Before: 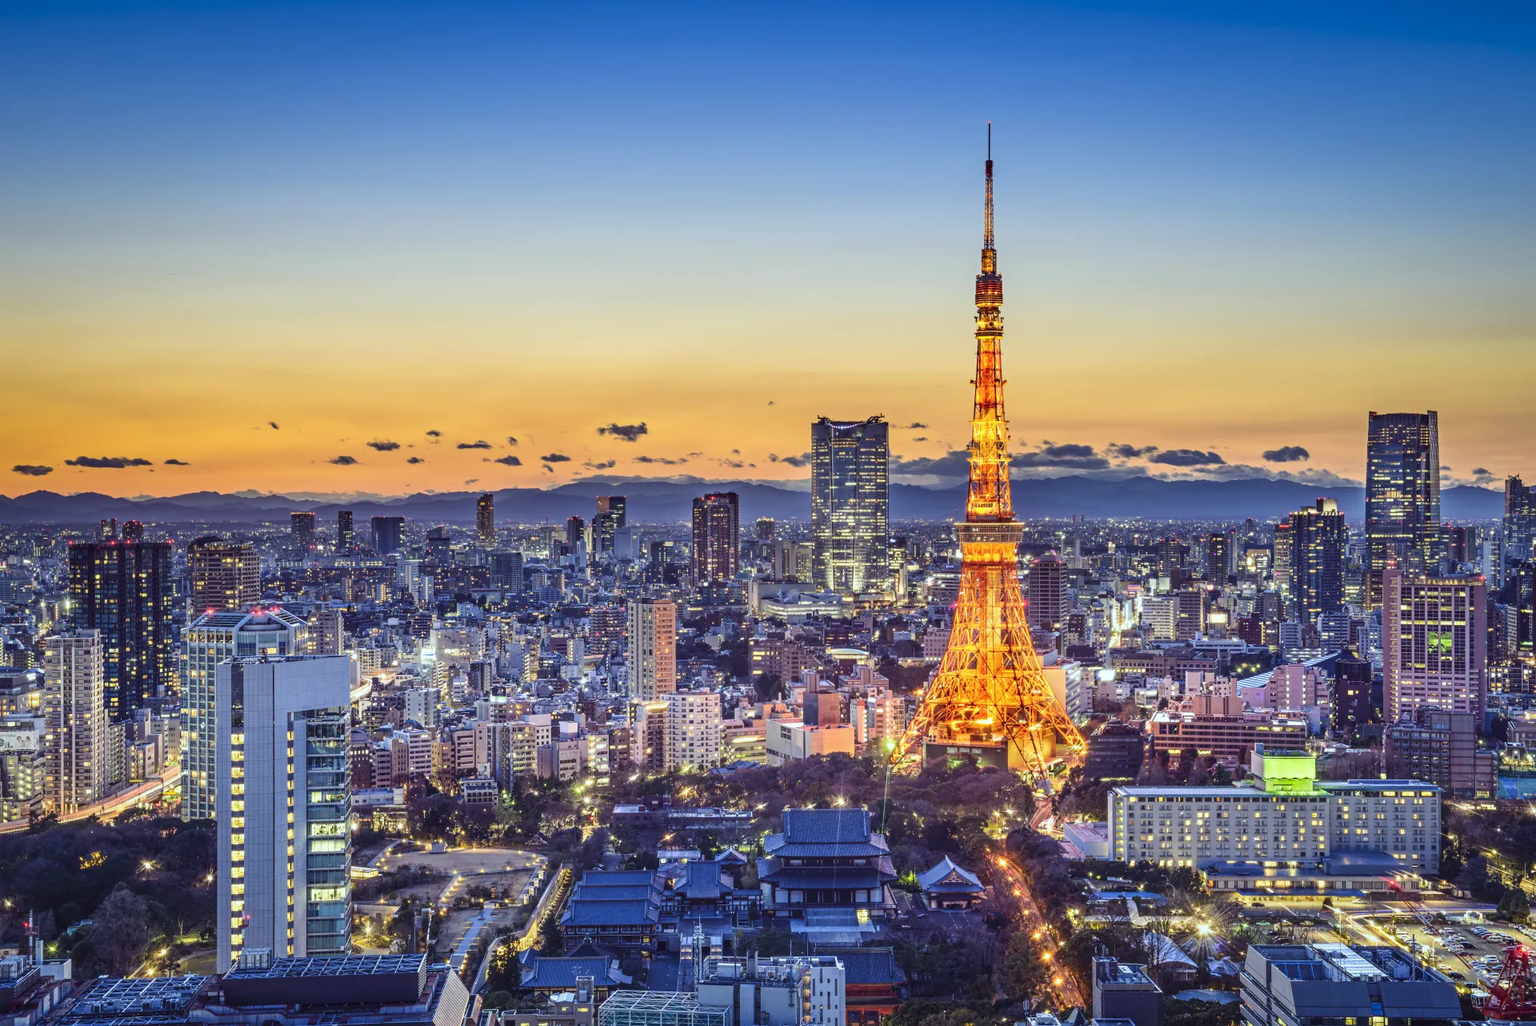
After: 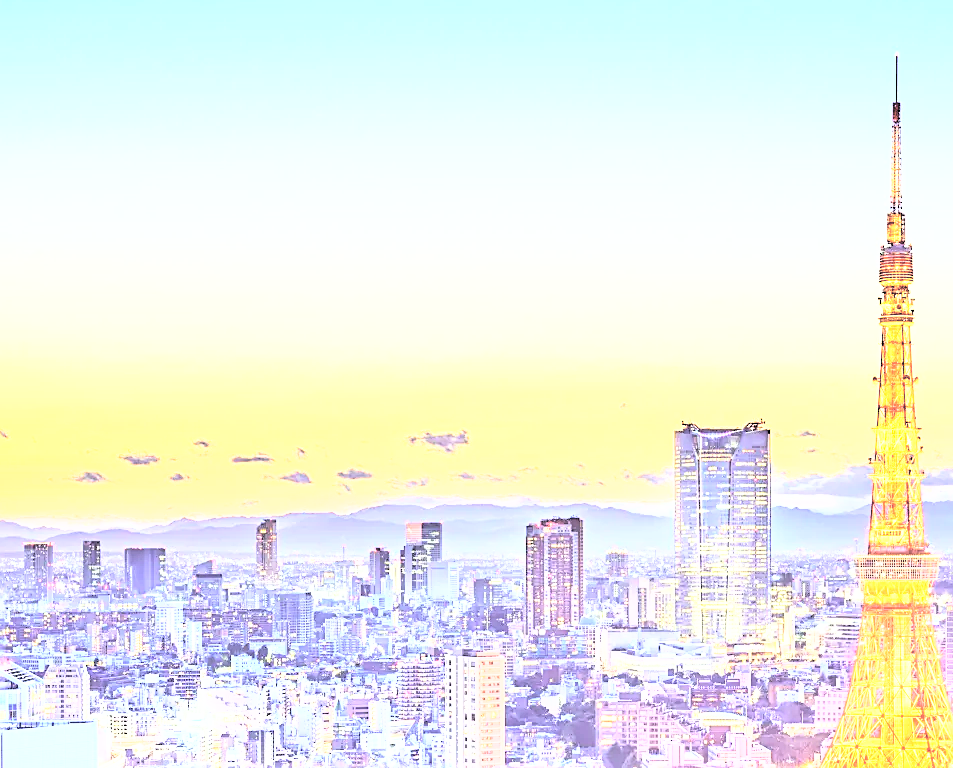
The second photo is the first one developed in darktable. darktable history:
base curve: curves: ch0 [(0, 0) (0.018, 0.026) (0.143, 0.37) (0.33, 0.731) (0.458, 0.853) (0.735, 0.965) (0.905, 0.986) (1, 1)], preserve colors none
crop: left 17.732%, top 7.716%, right 32.613%, bottom 32.343%
sharpen: on, module defaults
contrast brightness saturation: brightness 0.985
tone curve: curves: ch0 [(0, 0) (0.003, 0.002) (0.011, 0.006) (0.025, 0.014) (0.044, 0.025) (0.069, 0.039) (0.1, 0.056) (0.136, 0.082) (0.177, 0.116) (0.224, 0.163) (0.277, 0.233) (0.335, 0.311) (0.399, 0.396) (0.468, 0.488) (0.543, 0.588) (0.623, 0.695) (0.709, 0.809) (0.801, 0.912) (0.898, 0.997) (1, 1)], color space Lab, independent channels, preserve colors none
